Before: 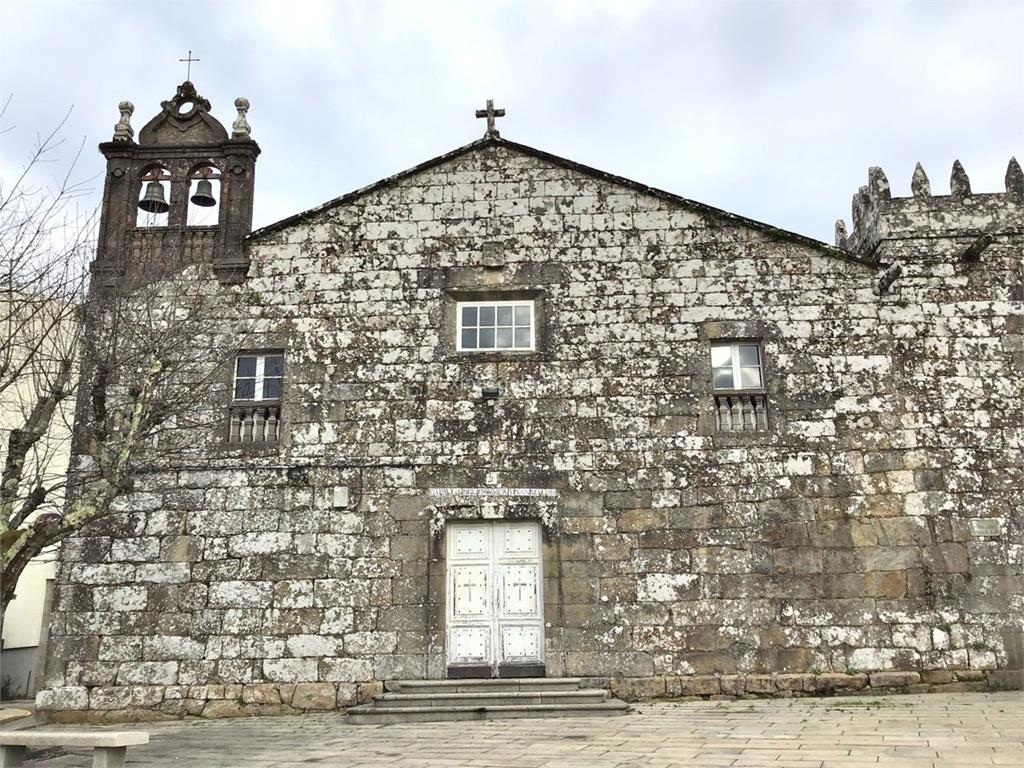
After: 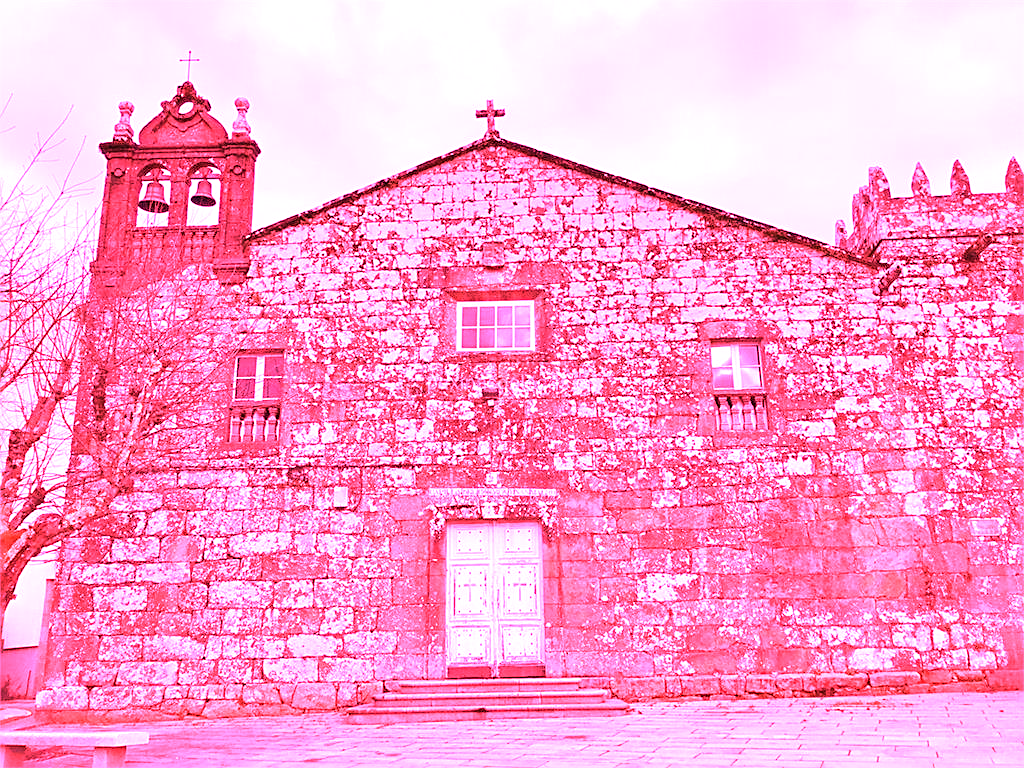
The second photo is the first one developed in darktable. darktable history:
white balance: red 4.26, blue 1.802
sharpen: amount 0.2
